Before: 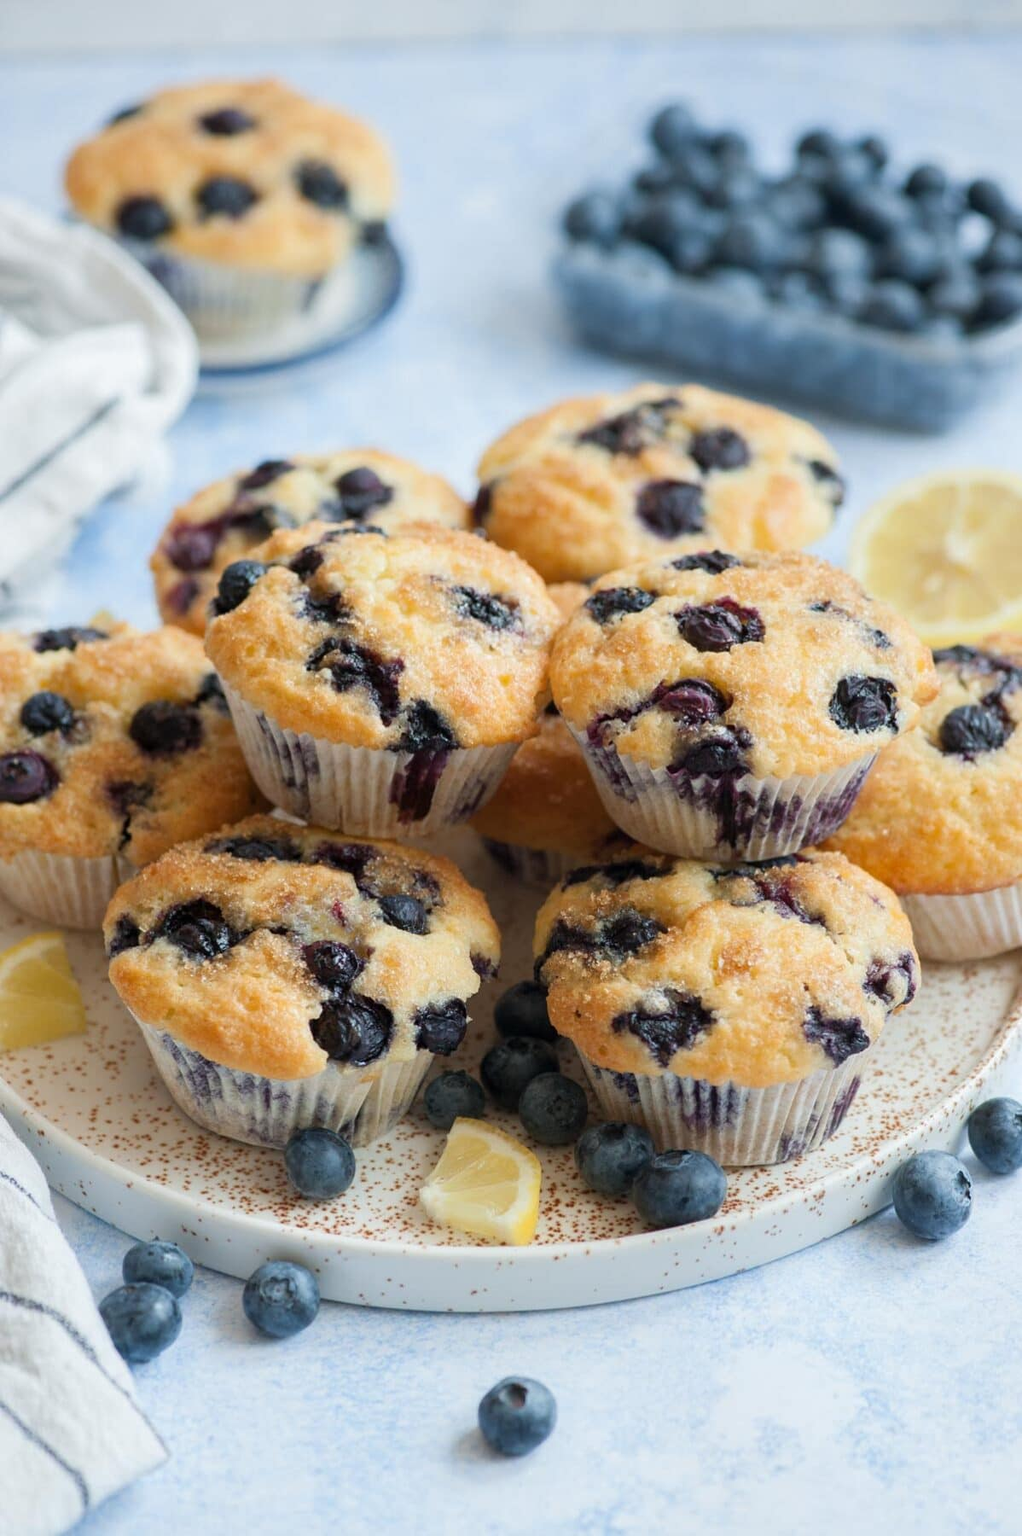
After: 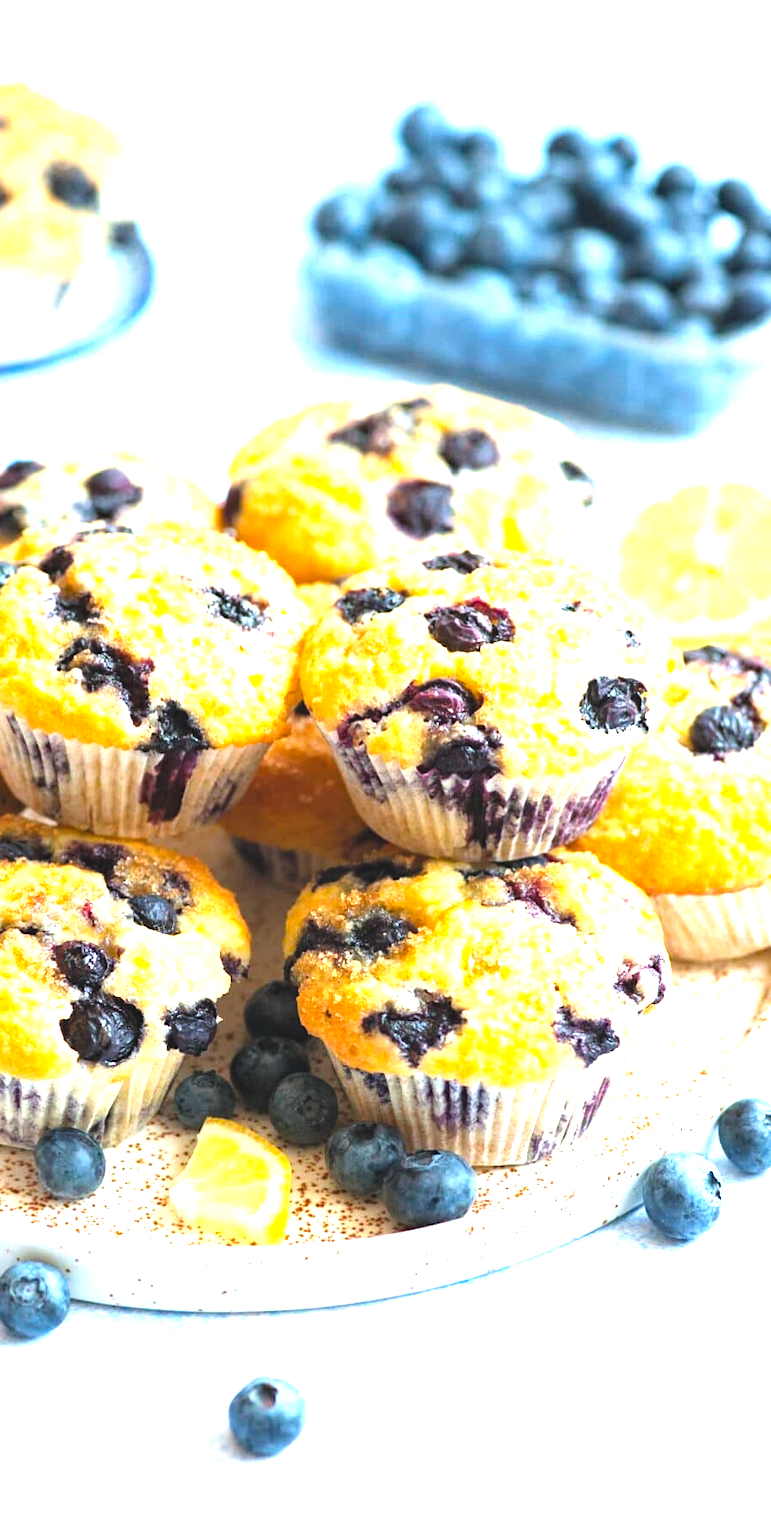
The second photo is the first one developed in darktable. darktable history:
crop and rotate: left 24.512%
color balance rgb: global offset › luminance 1.977%, perceptual saturation grading › global saturation 19.803%, global vibrance 18.163%
haze removal: compatibility mode true, adaptive false
levels: levels [0.062, 0.494, 0.925]
exposure: black level correction 0, exposure 1.385 EV, compensate highlight preservation false
